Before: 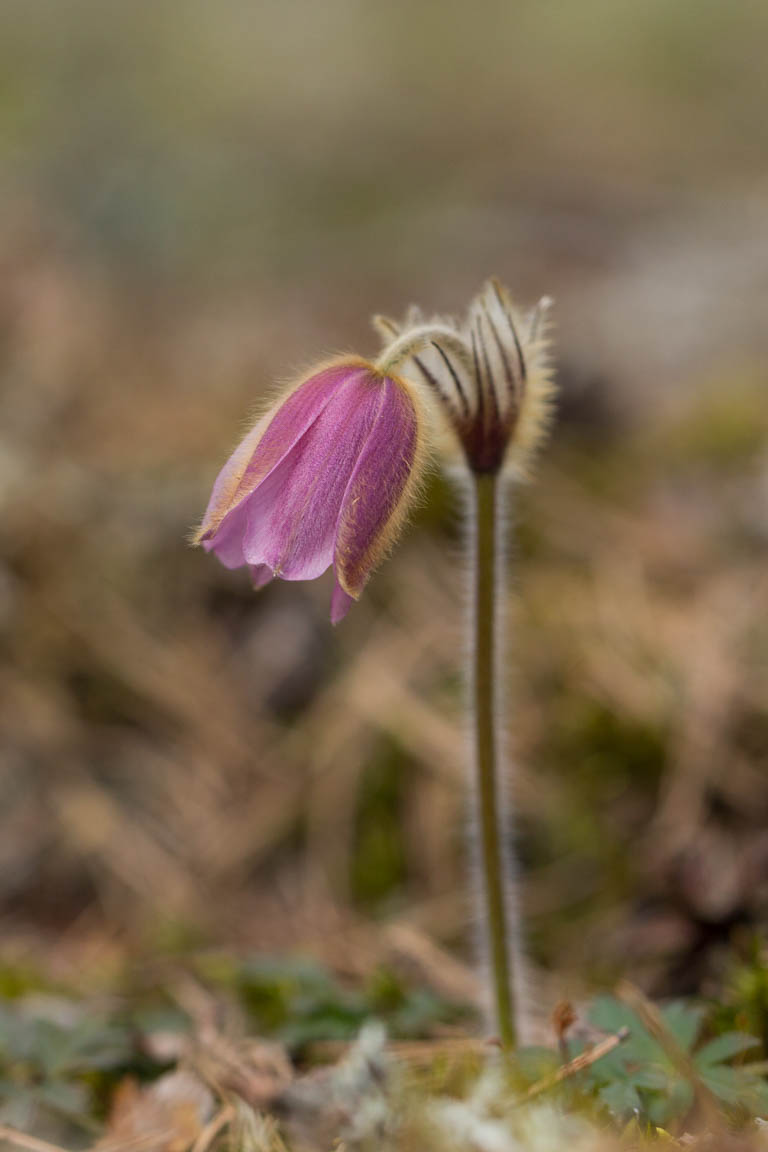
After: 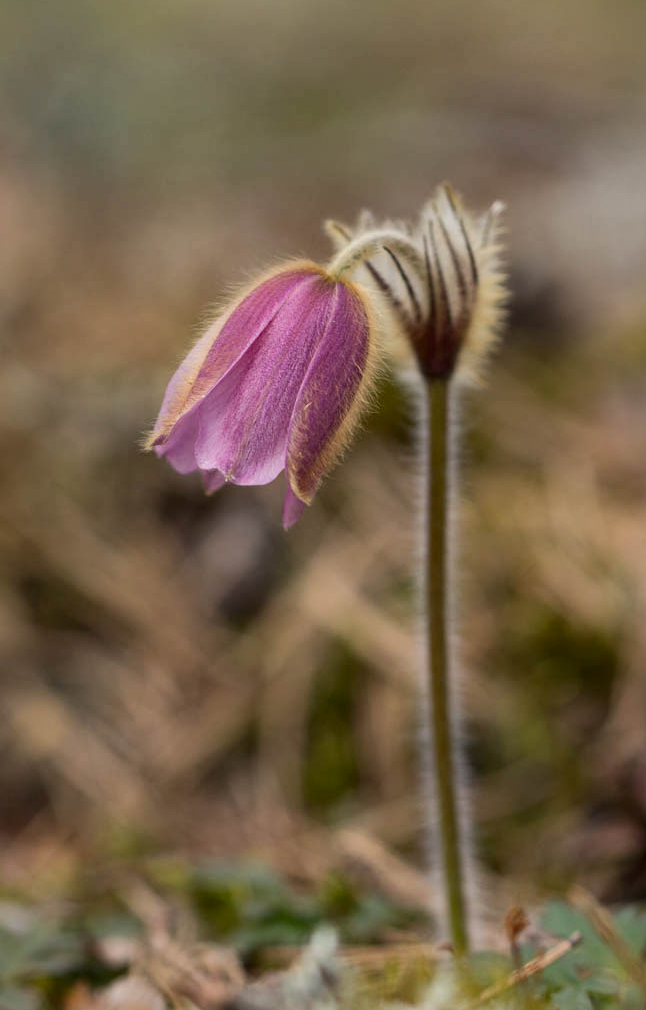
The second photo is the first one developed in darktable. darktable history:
crop: left 6.276%, top 8.295%, right 9.537%, bottom 3.98%
local contrast: mode bilateral grid, contrast 20, coarseness 51, detail 130%, midtone range 0.2
